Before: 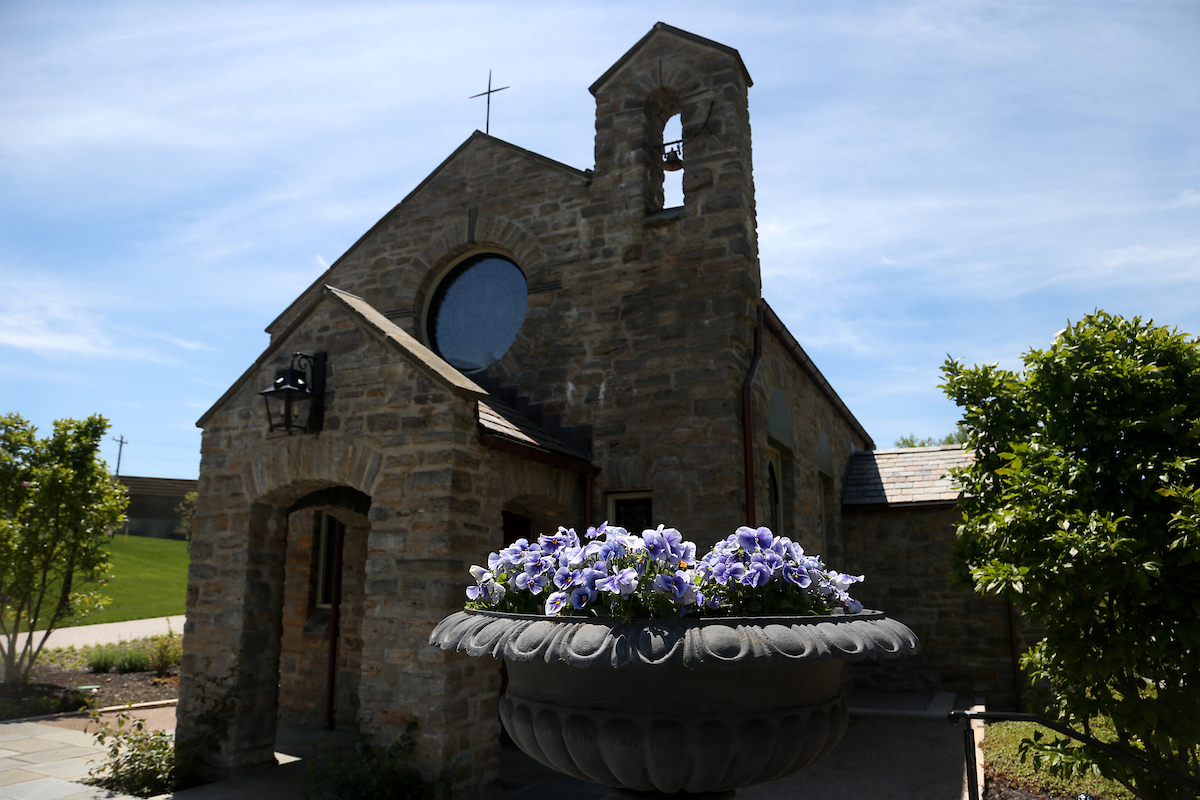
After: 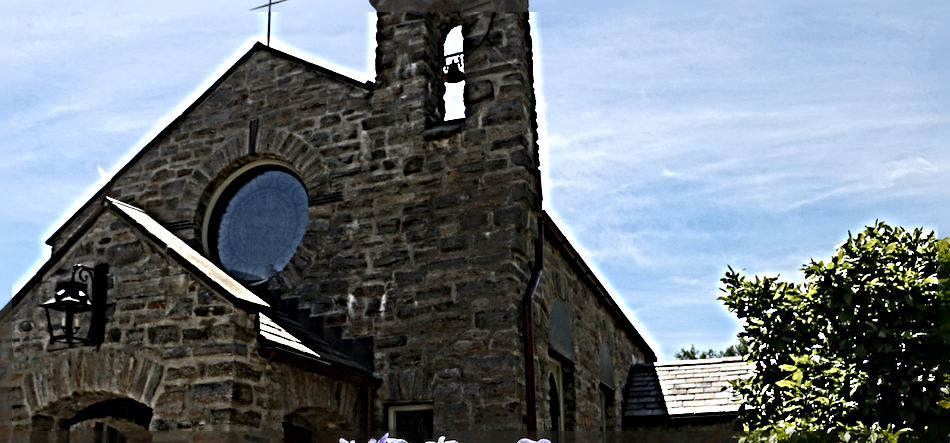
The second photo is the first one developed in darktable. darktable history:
crop: left 18.329%, top 11.067%, right 2.502%, bottom 33.476%
sharpen: radius 6.248, amount 1.791, threshold 0.117
